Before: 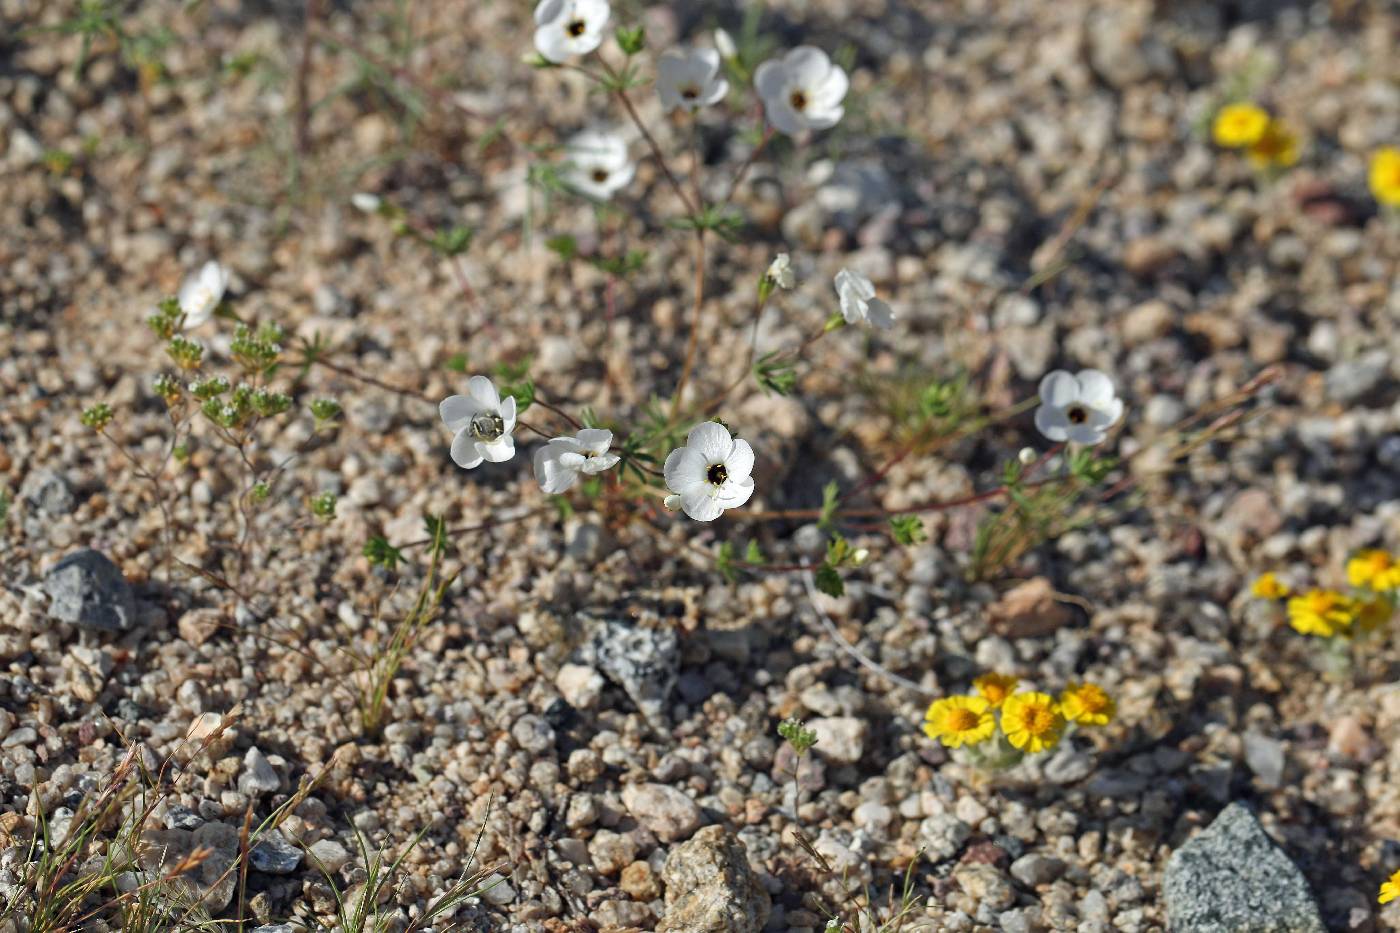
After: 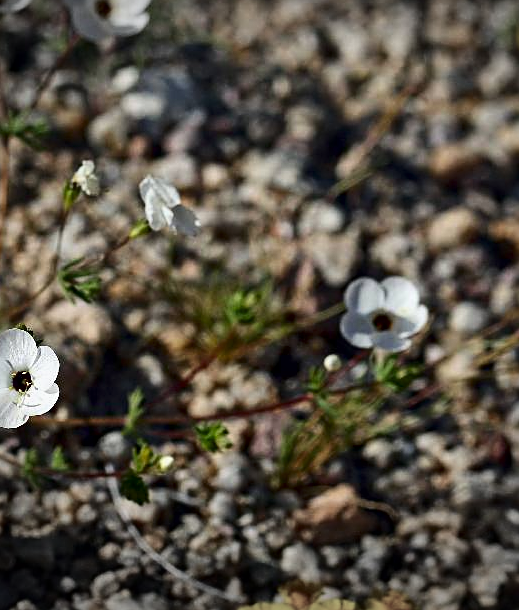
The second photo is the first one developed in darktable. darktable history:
sharpen: on, module defaults
local contrast: mode bilateral grid, contrast 20, coarseness 51, detail 132%, midtone range 0.2
color correction: highlights a* 0.011, highlights b* -0.367
contrast brightness saturation: contrast 0.204, brightness -0.112, saturation 0.1
crop and rotate: left 49.708%, top 10.11%, right 13.2%, bottom 24.43%
exposure: exposure -0.174 EV, compensate highlight preservation false
vignetting: fall-off start 100.66%, center (0.04, -0.097), width/height ratio 1.304
